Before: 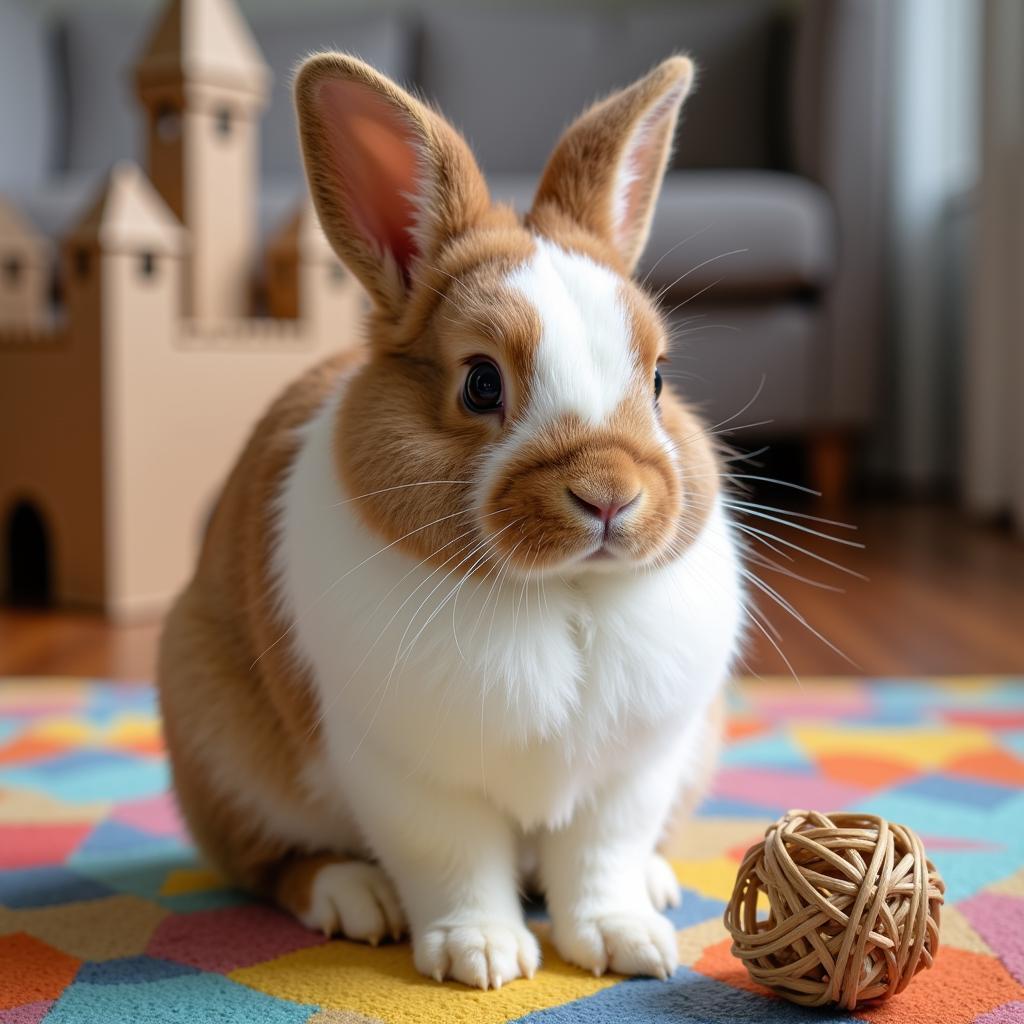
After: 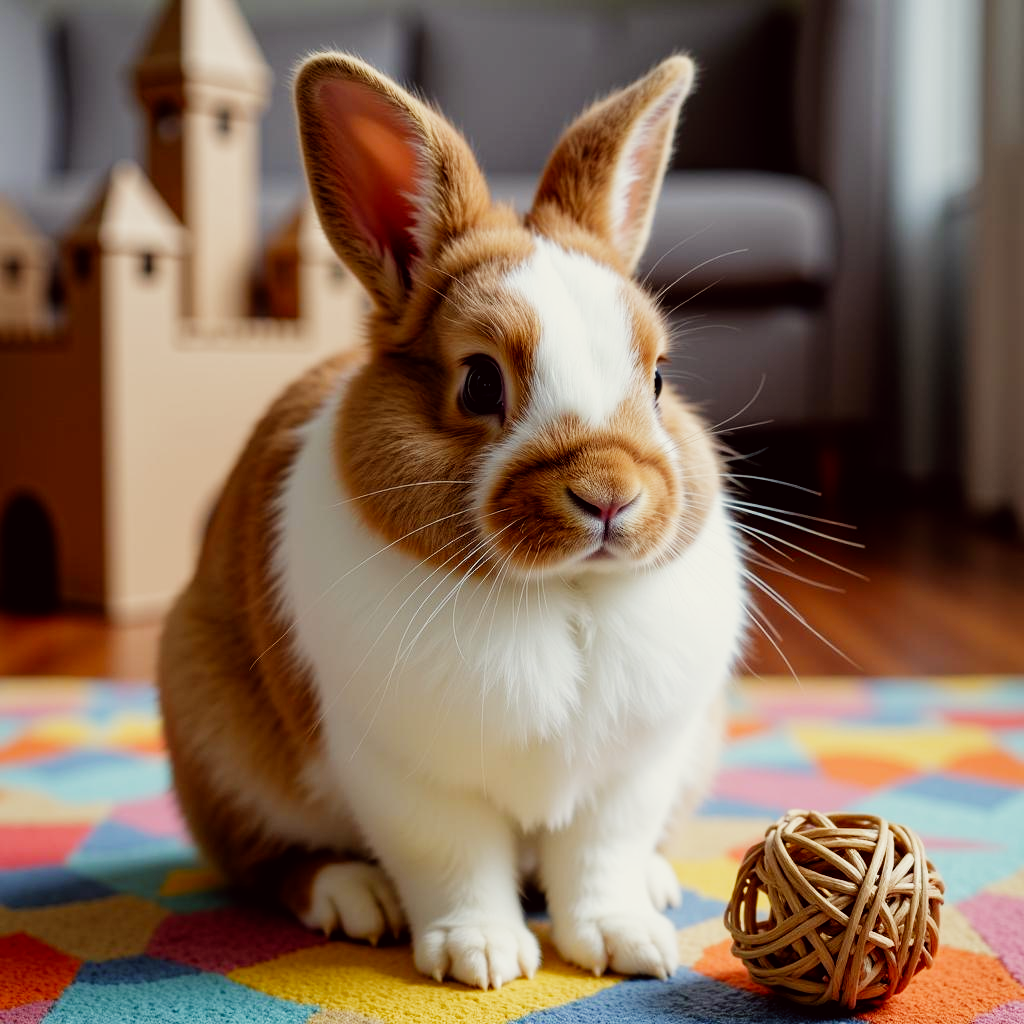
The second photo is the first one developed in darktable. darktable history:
color correction: highlights a* -1.19, highlights b* 4.55, shadows a* 3.62
filmic rgb: black relative exposure -7.98 EV, white relative exposure 4.05 EV, threshold 5.99 EV, hardness 4.18, contrast 1.357, add noise in highlights 0.001, preserve chrominance no, color science v3 (2019), use custom middle-gray values true, contrast in highlights soft, enable highlight reconstruction true
